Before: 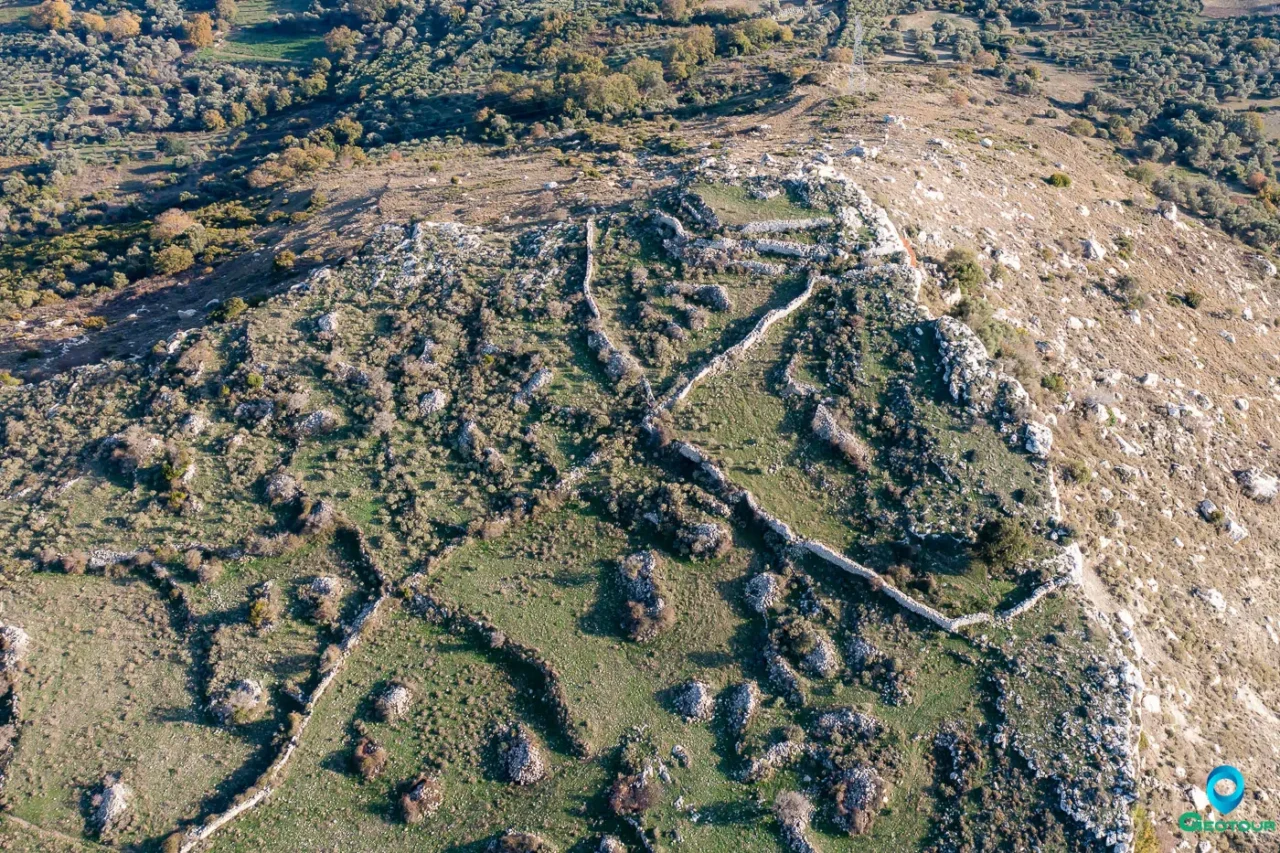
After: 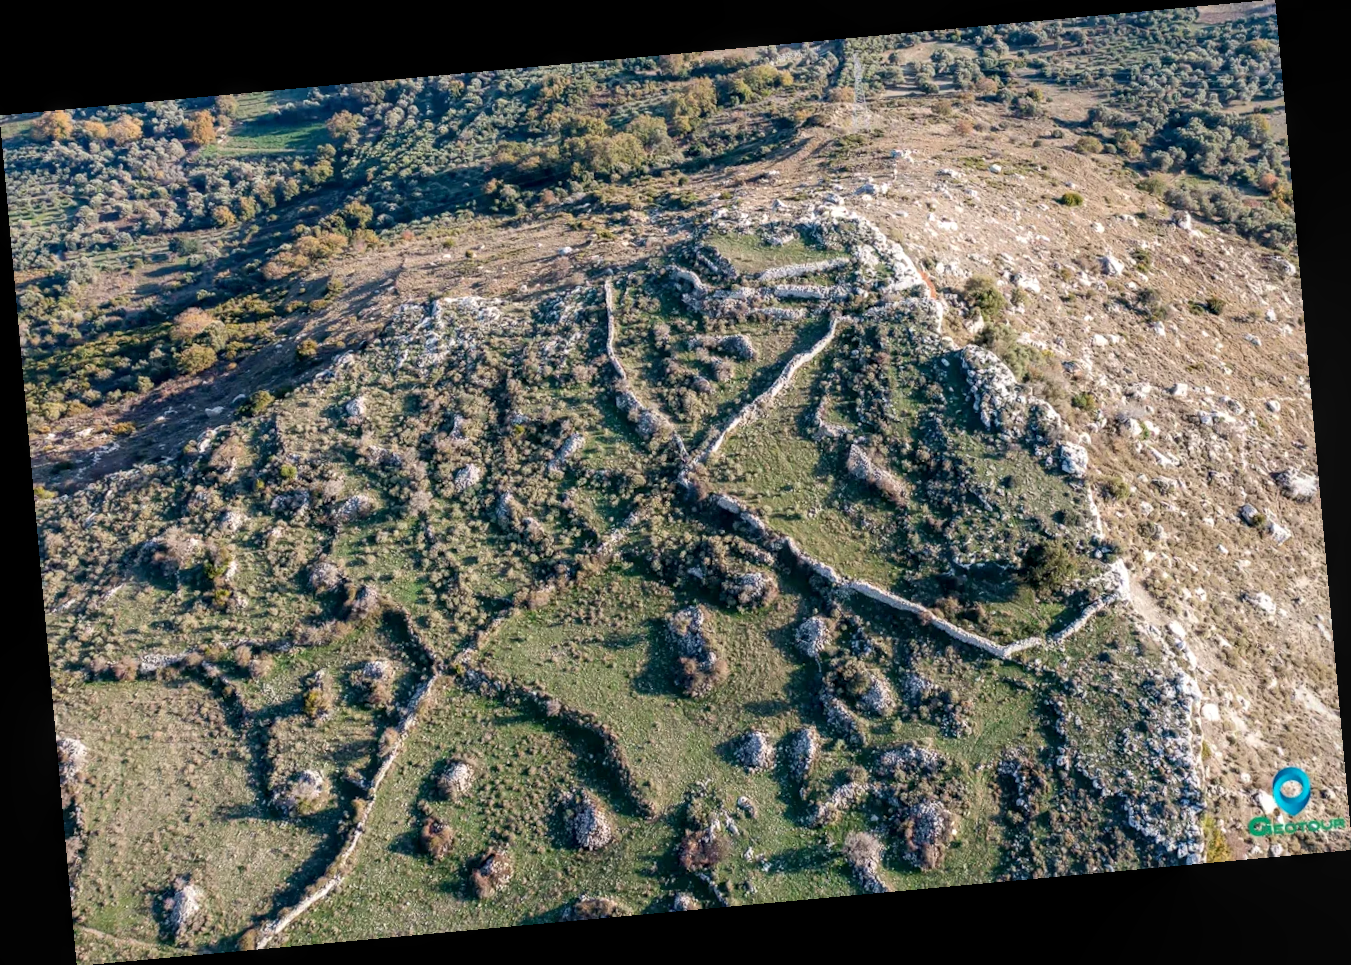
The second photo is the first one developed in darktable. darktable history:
levels: mode automatic, black 0.023%, white 99.97%, levels [0.062, 0.494, 0.925]
rotate and perspective: rotation -5.2°, automatic cropping off
local contrast: on, module defaults
